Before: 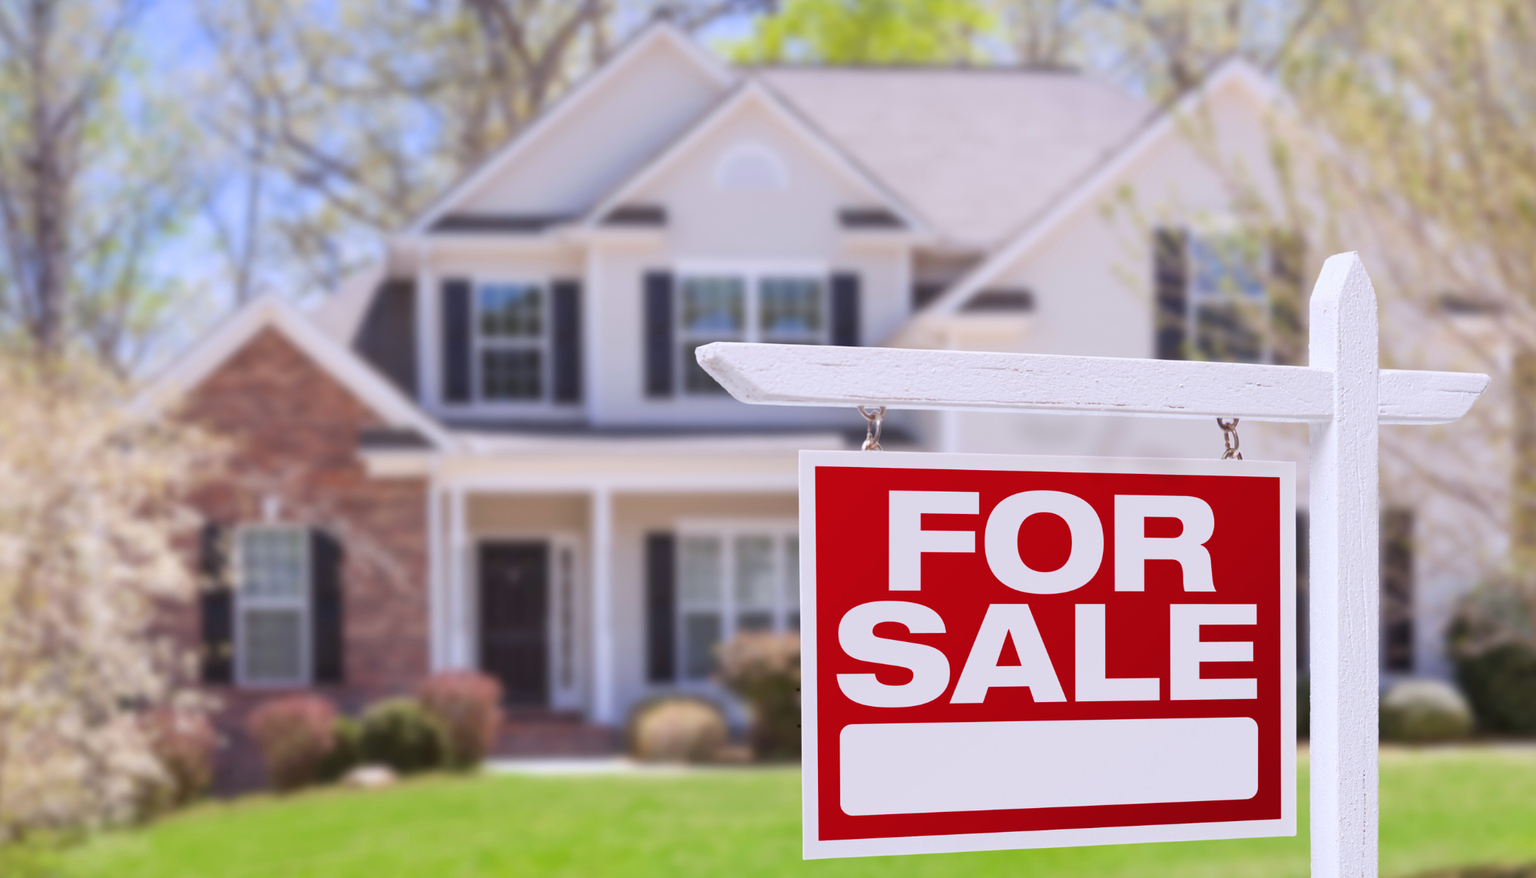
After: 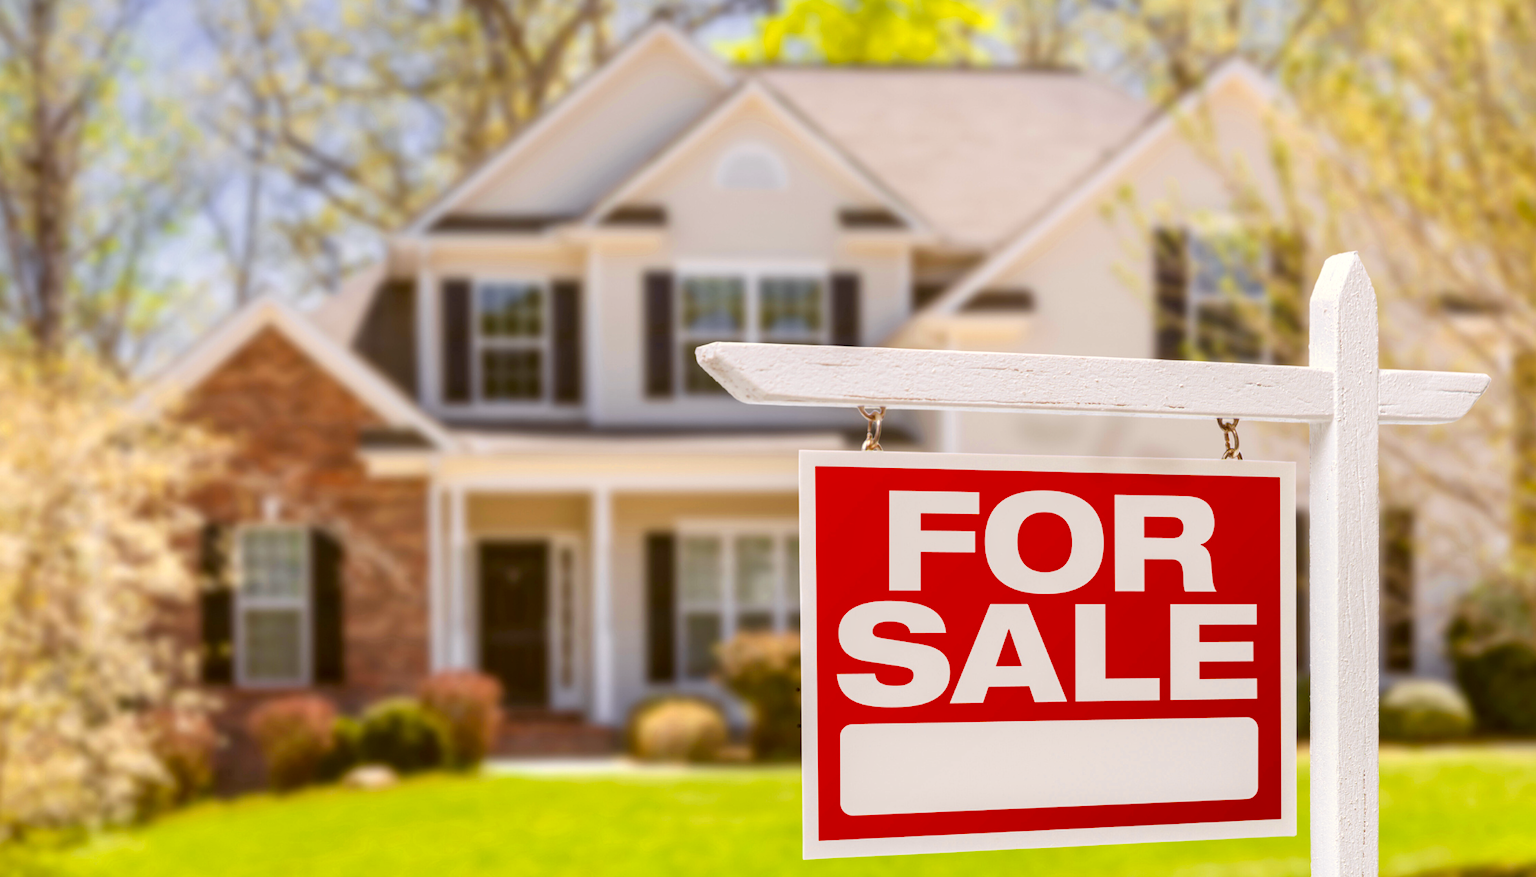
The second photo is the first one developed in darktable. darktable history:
color correction: highlights a* -1.43, highlights b* 10.12, shadows a* 0.395, shadows b* 19.35
local contrast: detail 130%
color zones: curves: ch0 [(0, 0.511) (0.143, 0.531) (0.286, 0.56) (0.429, 0.5) (0.571, 0.5) (0.714, 0.5) (0.857, 0.5) (1, 0.5)]; ch1 [(0, 0.525) (0.143, 0.705) (0.286, 0.715) (0.429, 0.35) (0.571, 0.35) (0.714, 0.35) (0.857, 0.4) (1, 0.4)]; ch2 [(0, 0.572) (0.143, 0.512) (0.286, 0.473) (0.429, 0.45) (0.571, 0.5) (0.714, 0.5) (0.857, 0.518) (1, 0.518)]
